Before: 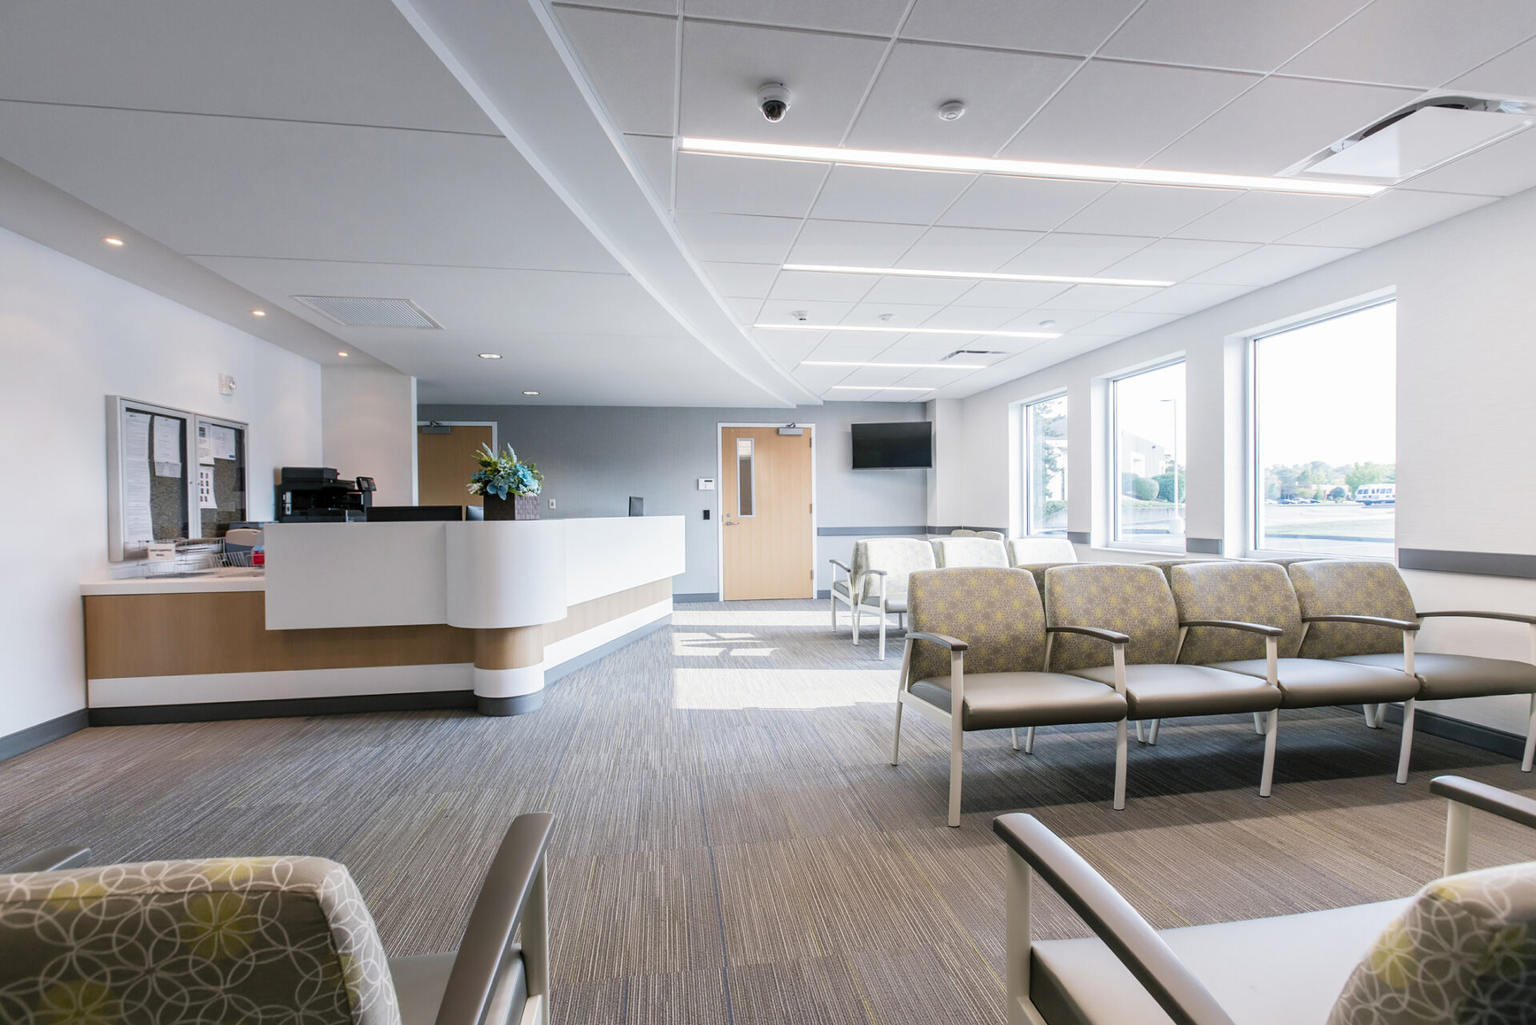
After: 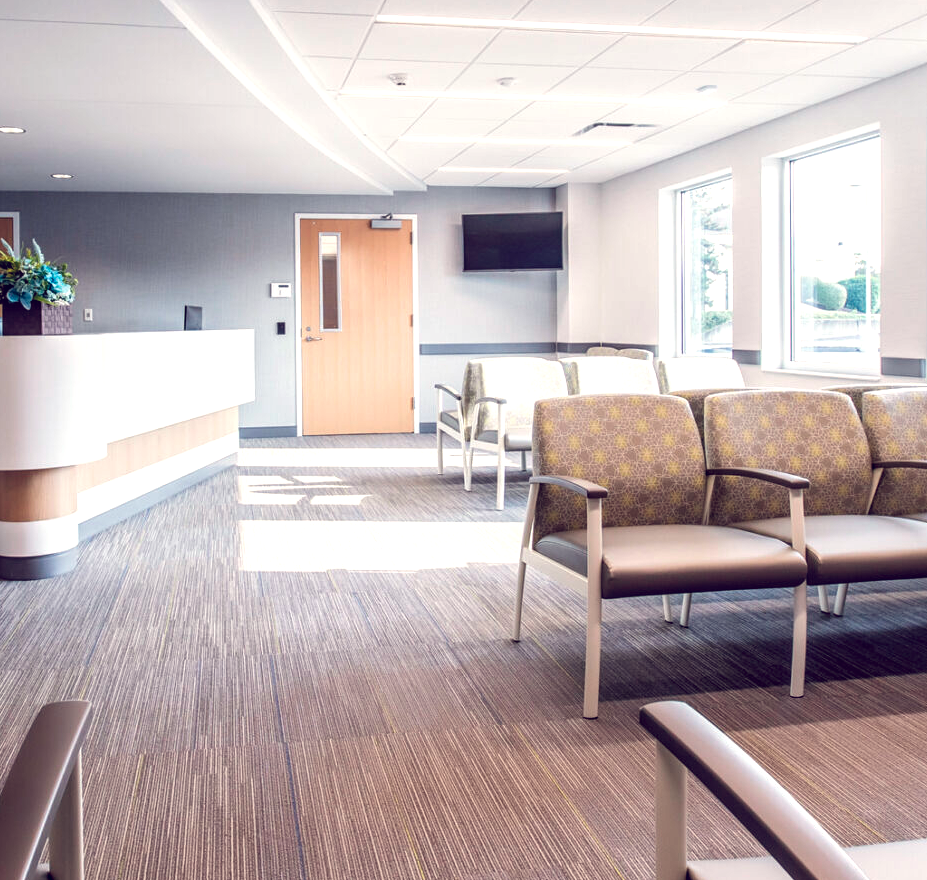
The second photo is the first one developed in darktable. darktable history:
crop: left 31.379%, top 24.658%, right 20.326%, bottom 6.628%
color balance: lift [1.001, 0.997, 0.99, 1.01], gamma [1.007, 1, 0.975, 1.025], gain [1, 1.065, 1.052, 0.935], contrast 13.25%
local contrast: on, module defaults
